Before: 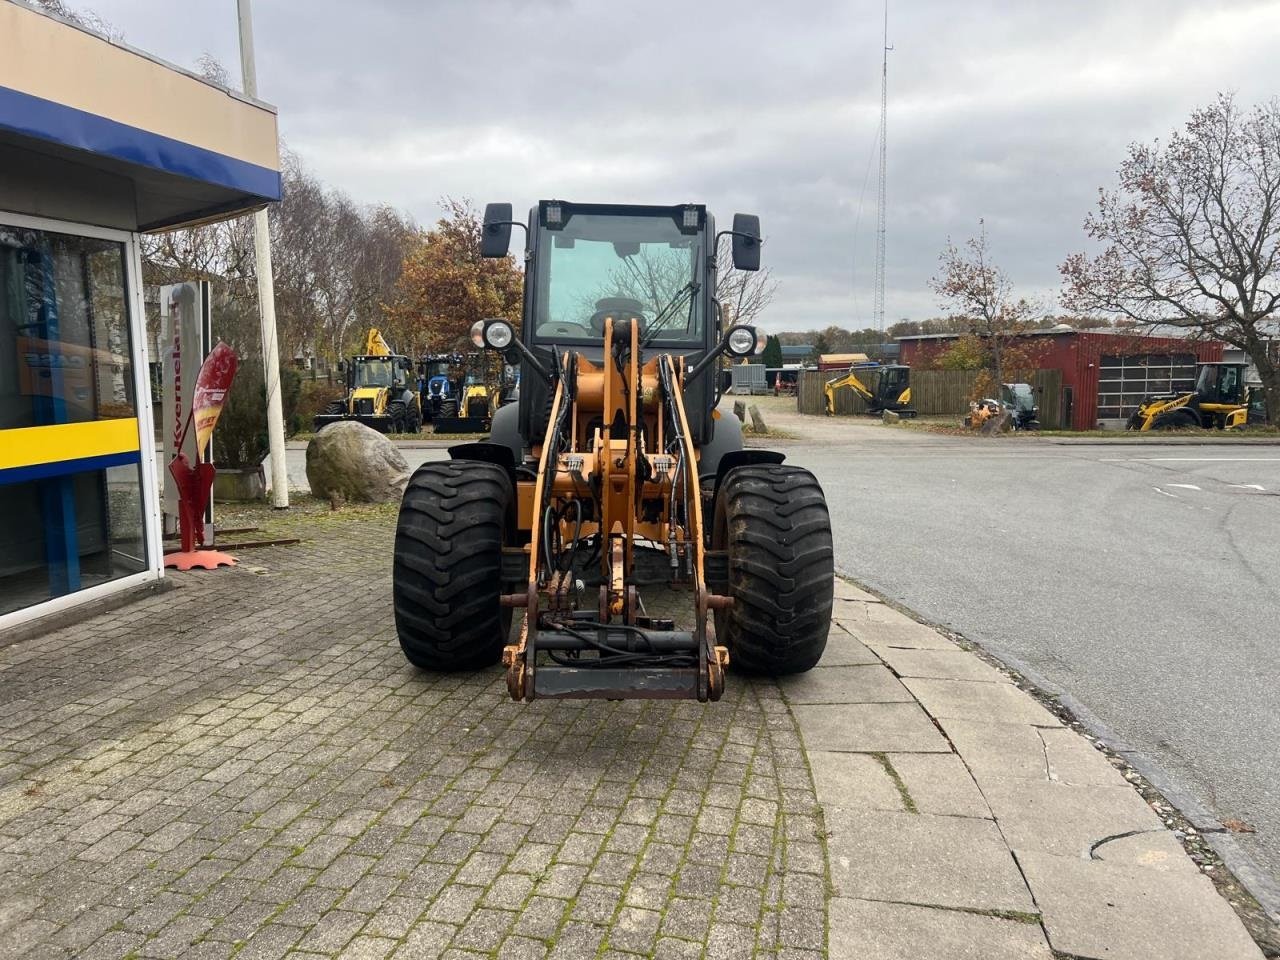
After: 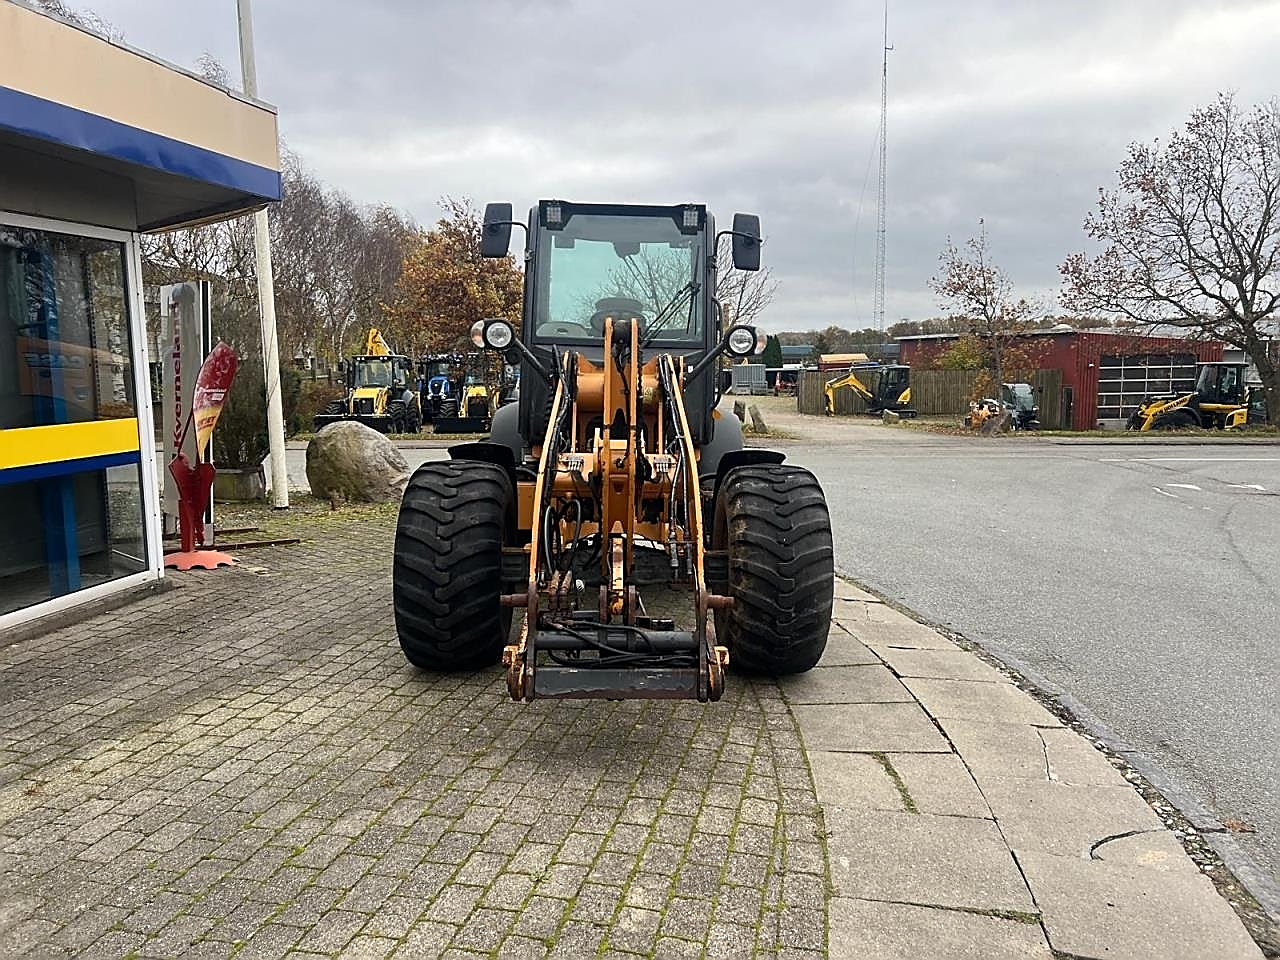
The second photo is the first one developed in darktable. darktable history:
sharpen: radius 1.392, amount 1.252, threshold 0.689
